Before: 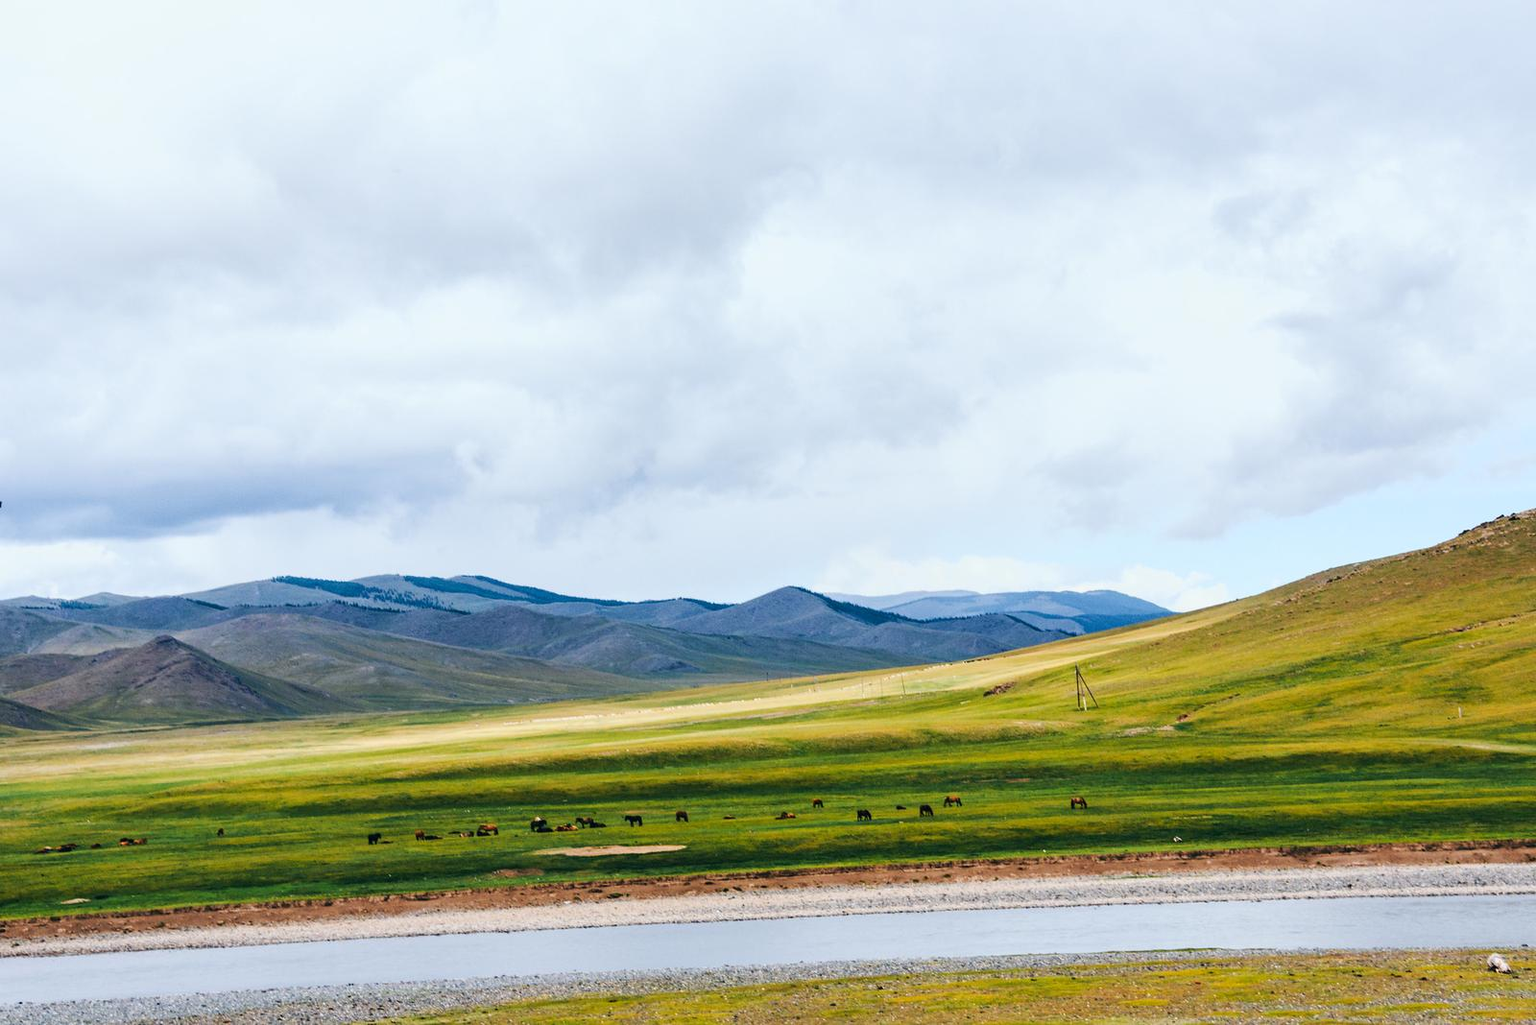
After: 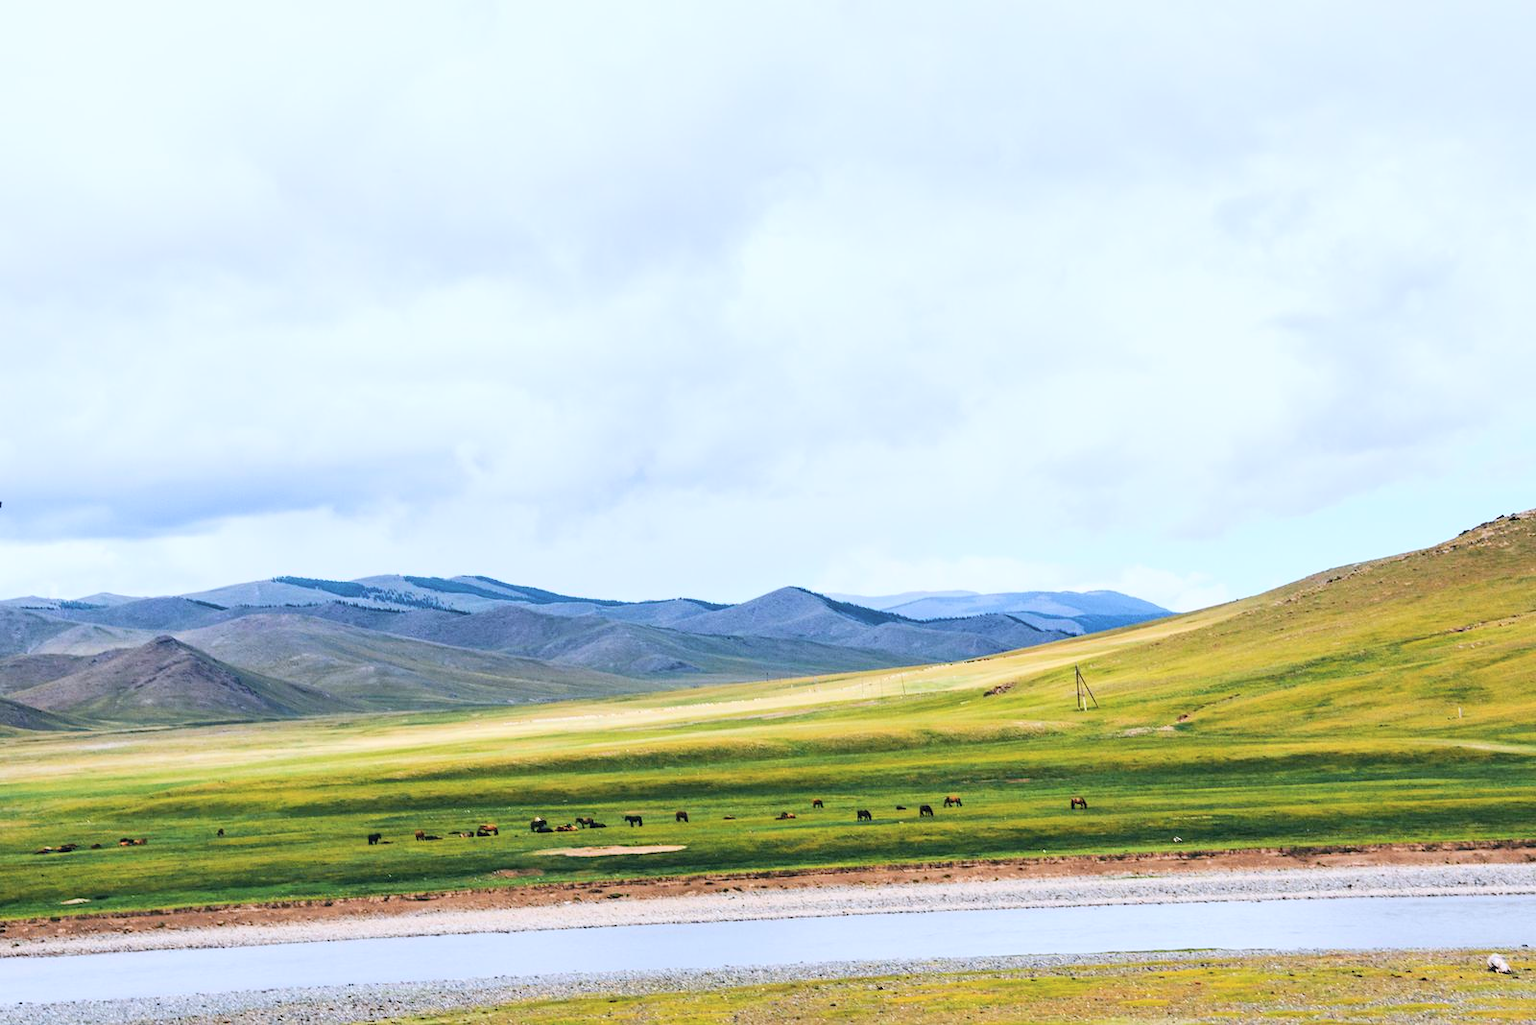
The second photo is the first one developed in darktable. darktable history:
contrast brightness saturation: contrast 0.14, brightness 0.21
white balance: red 0.984, blue 1.059
